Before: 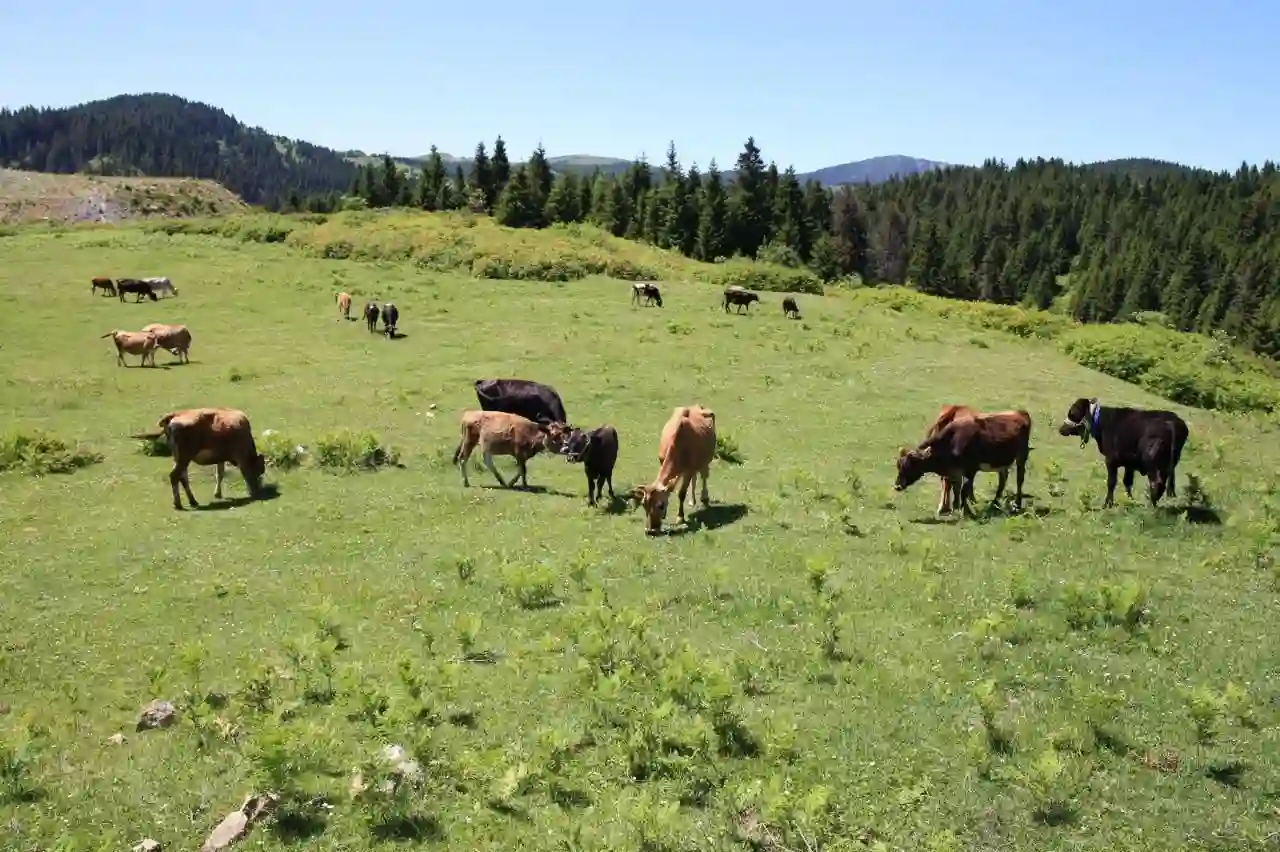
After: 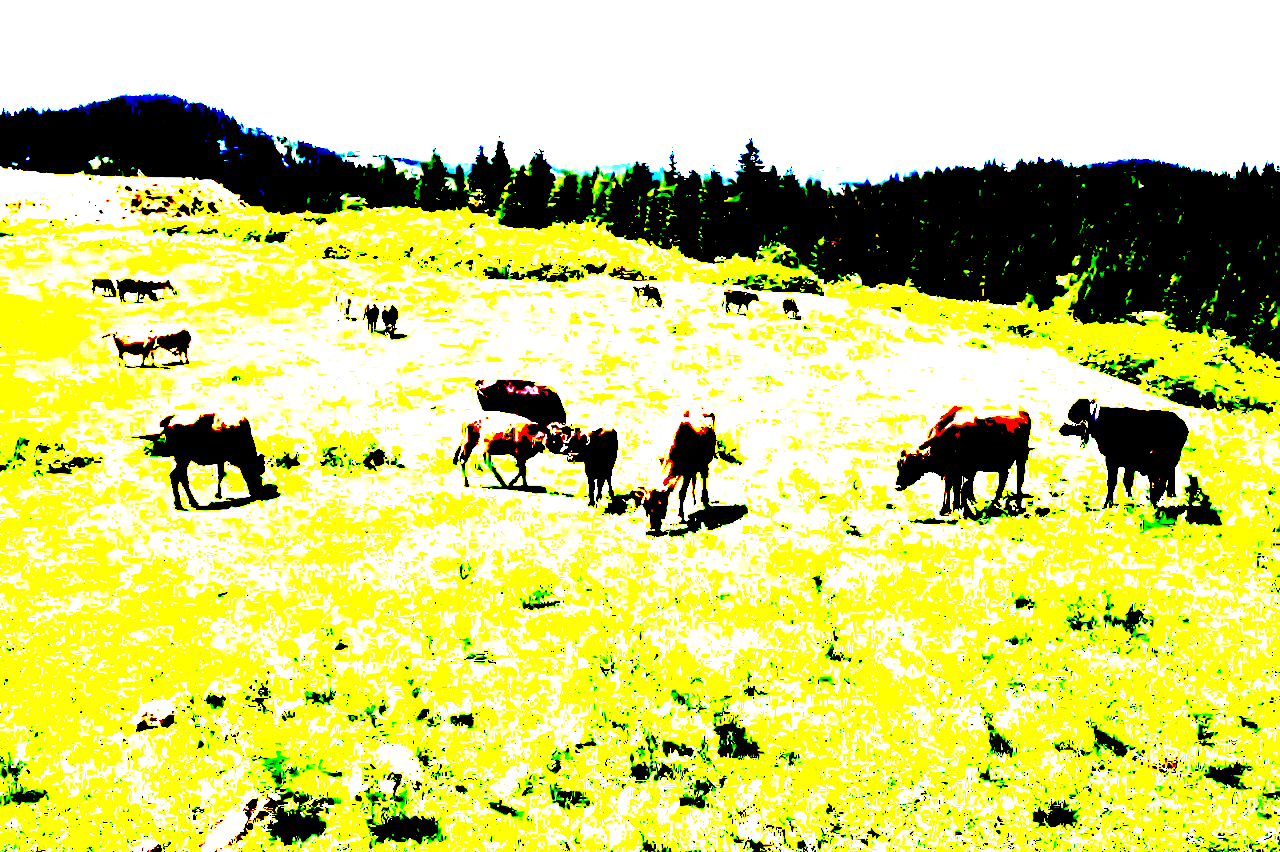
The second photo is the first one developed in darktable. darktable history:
exposure: black level correction 0.1, exposure 3 EV, compensate highlight preservation false
